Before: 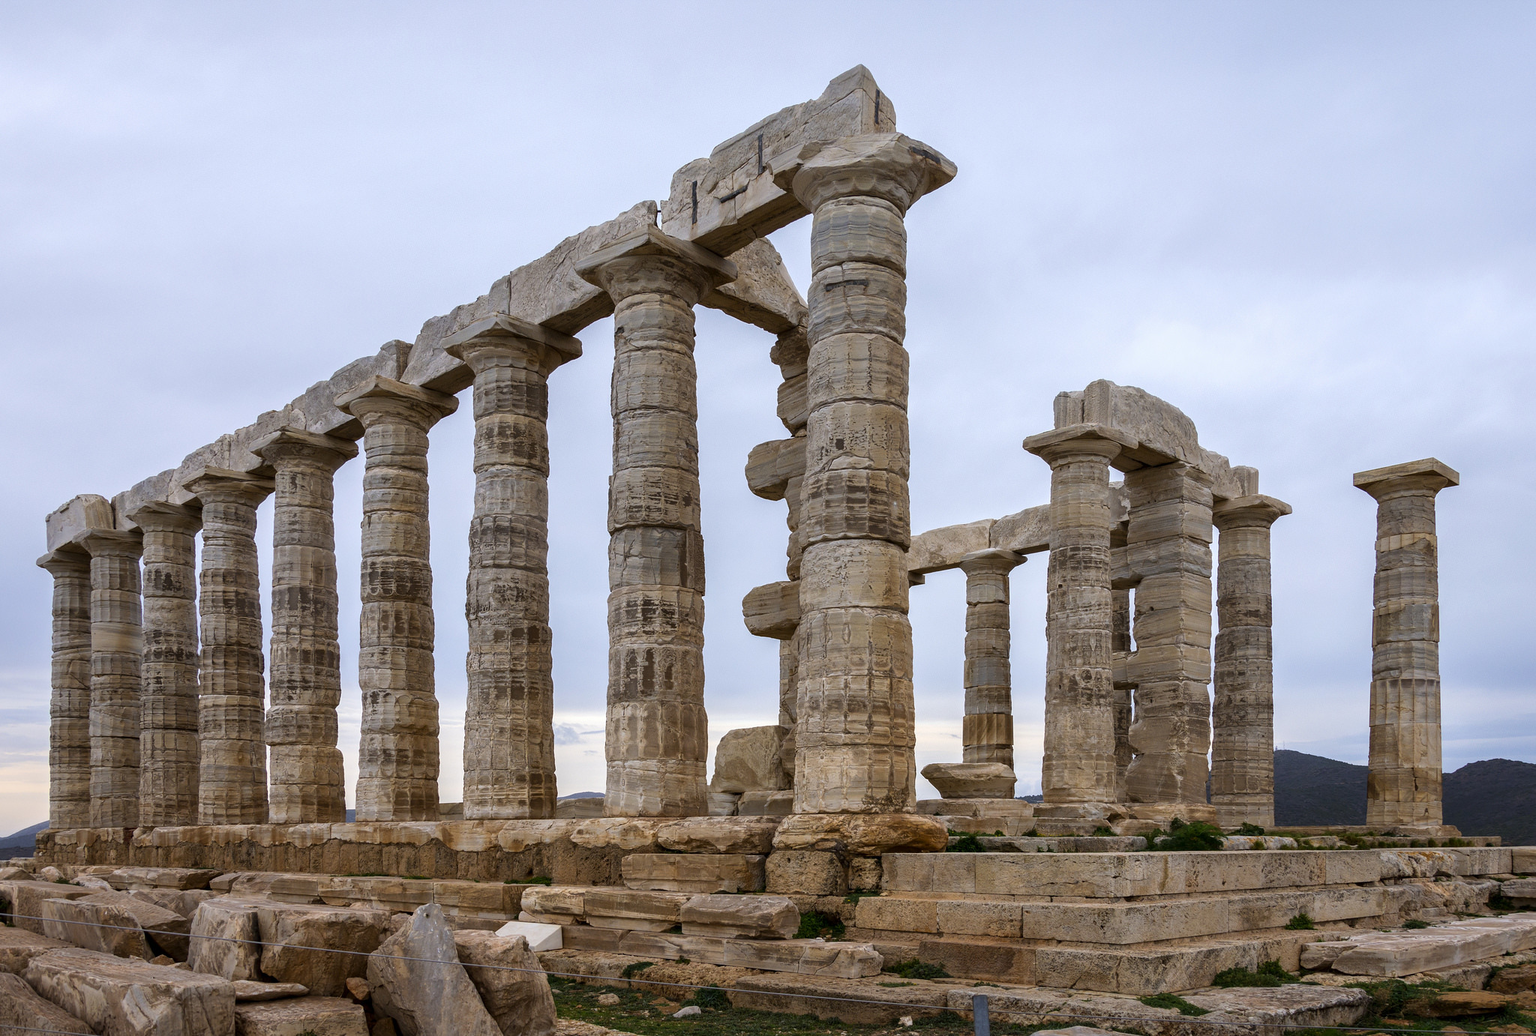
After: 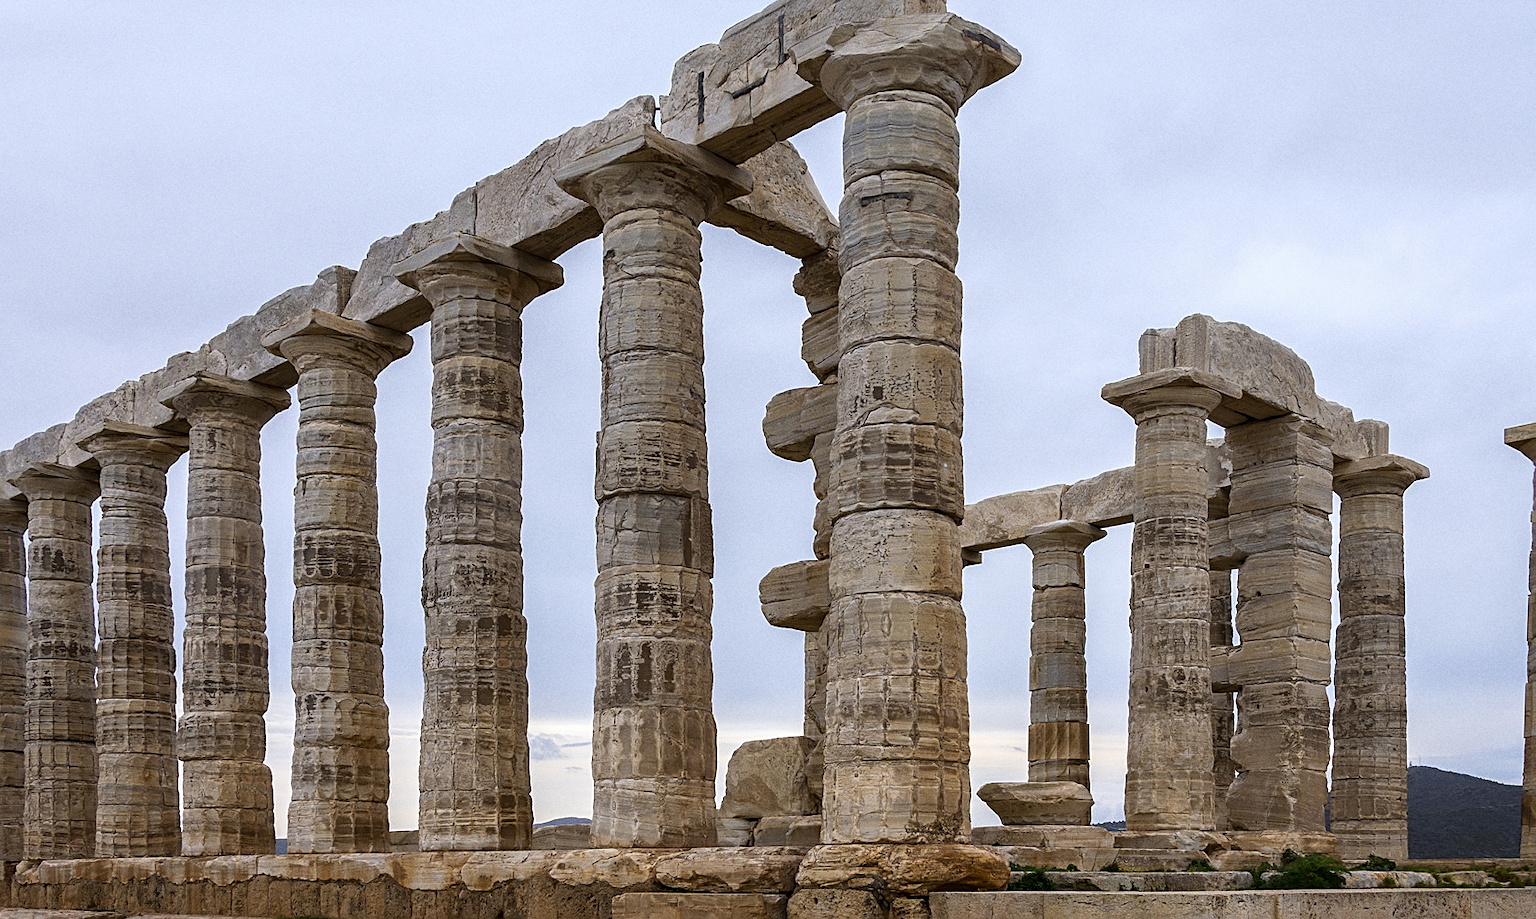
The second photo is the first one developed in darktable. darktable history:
crop: left 7.856%, top 11.836%, right 10.12%, bottom 15.387%
grain: coarseness 0.09 ISO
sharpen: on, module defaults
